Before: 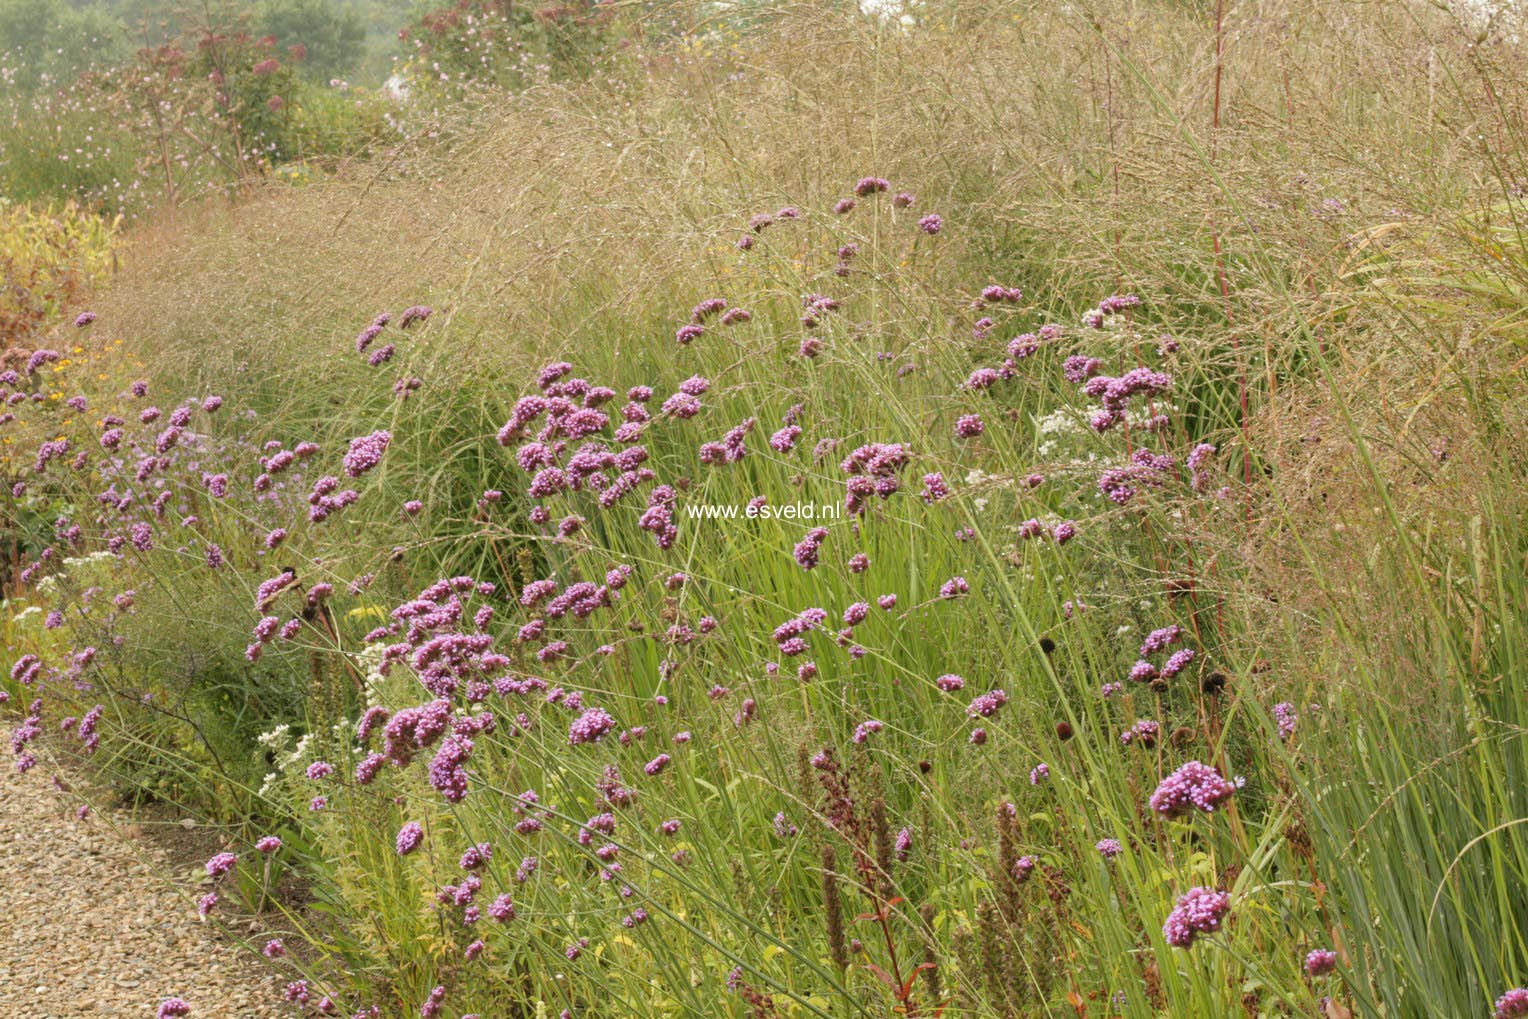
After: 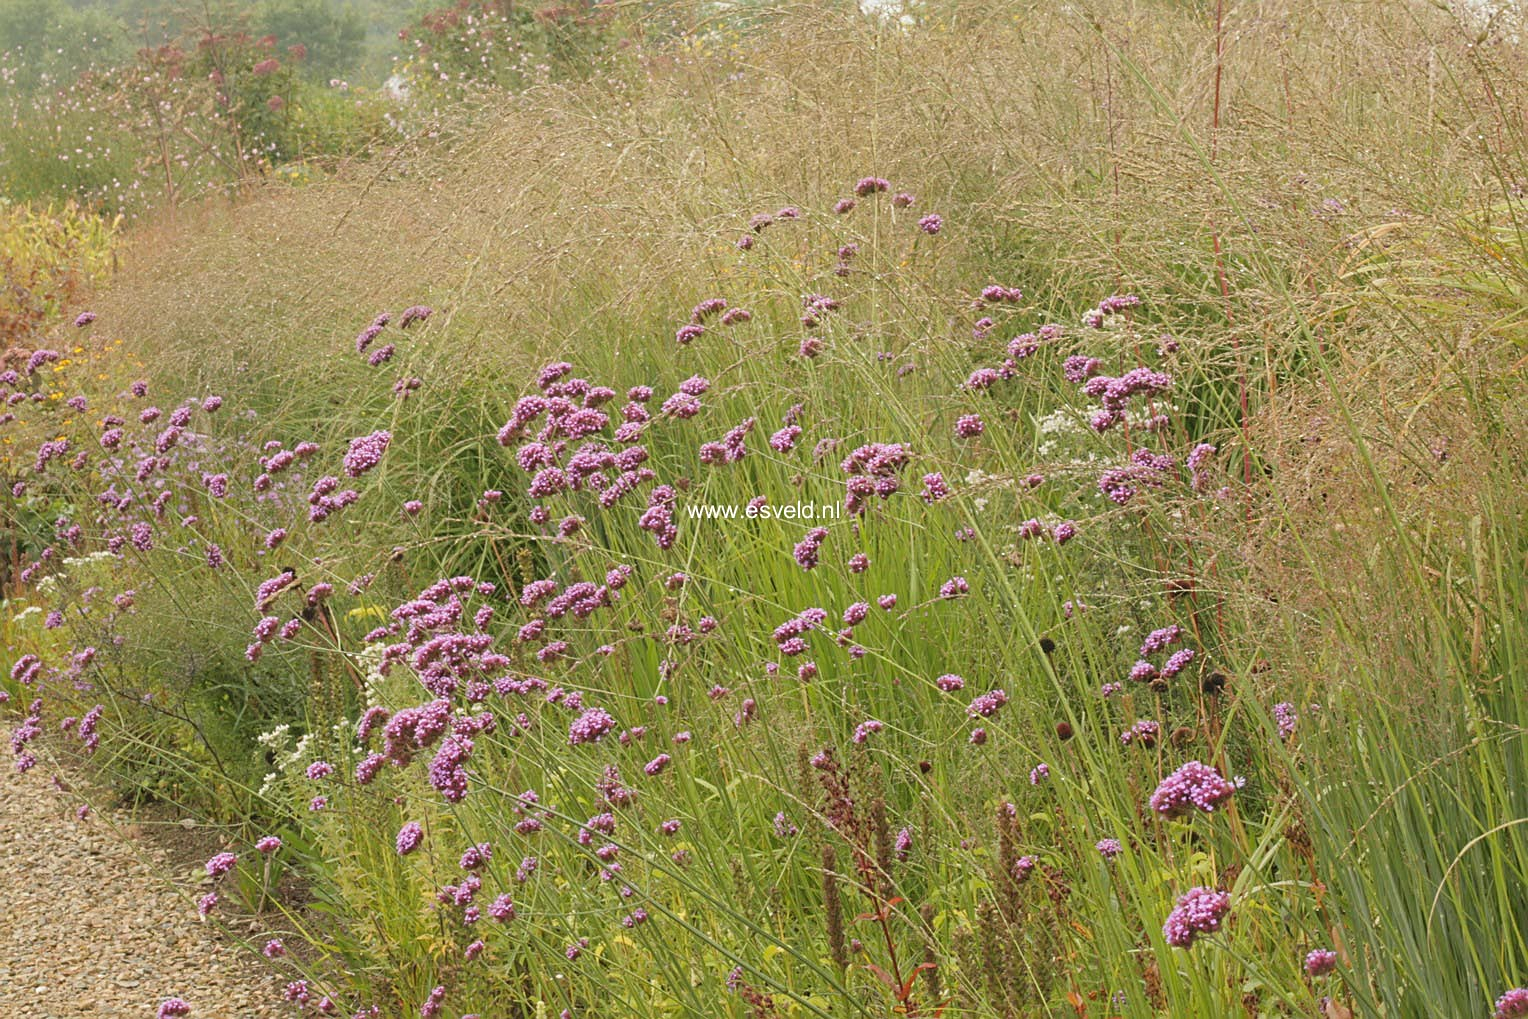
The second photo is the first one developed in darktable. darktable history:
local contrast: highlights 69%, shadows 67%, detail 83%, midtone range 0.325
sharpen: on, module defaults
